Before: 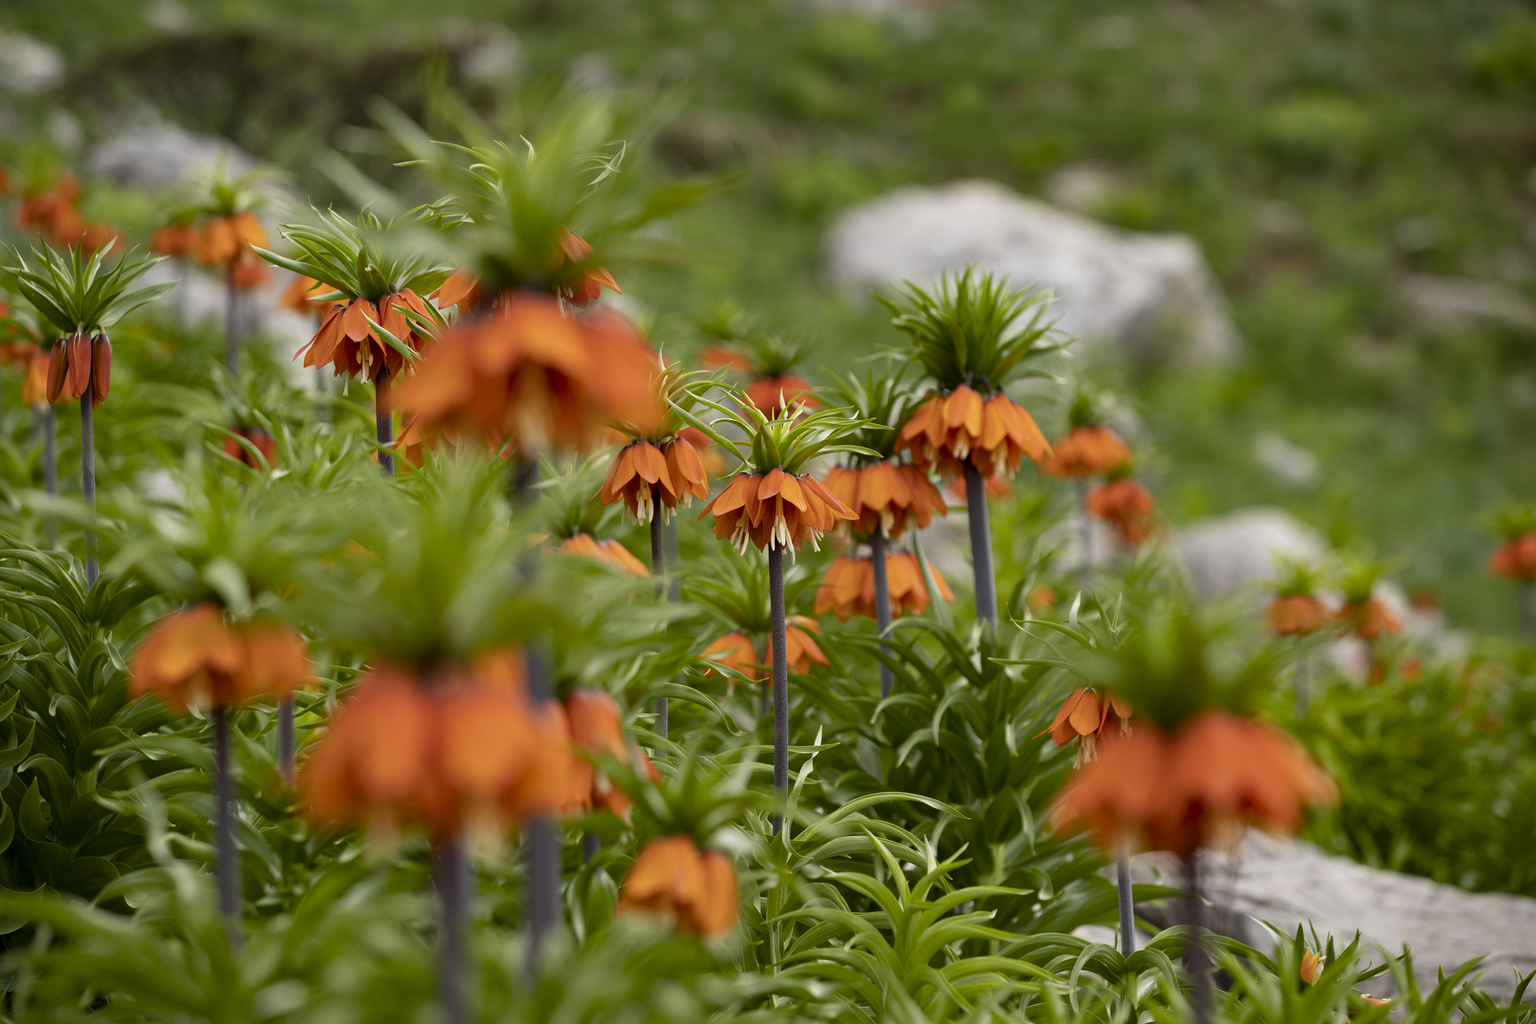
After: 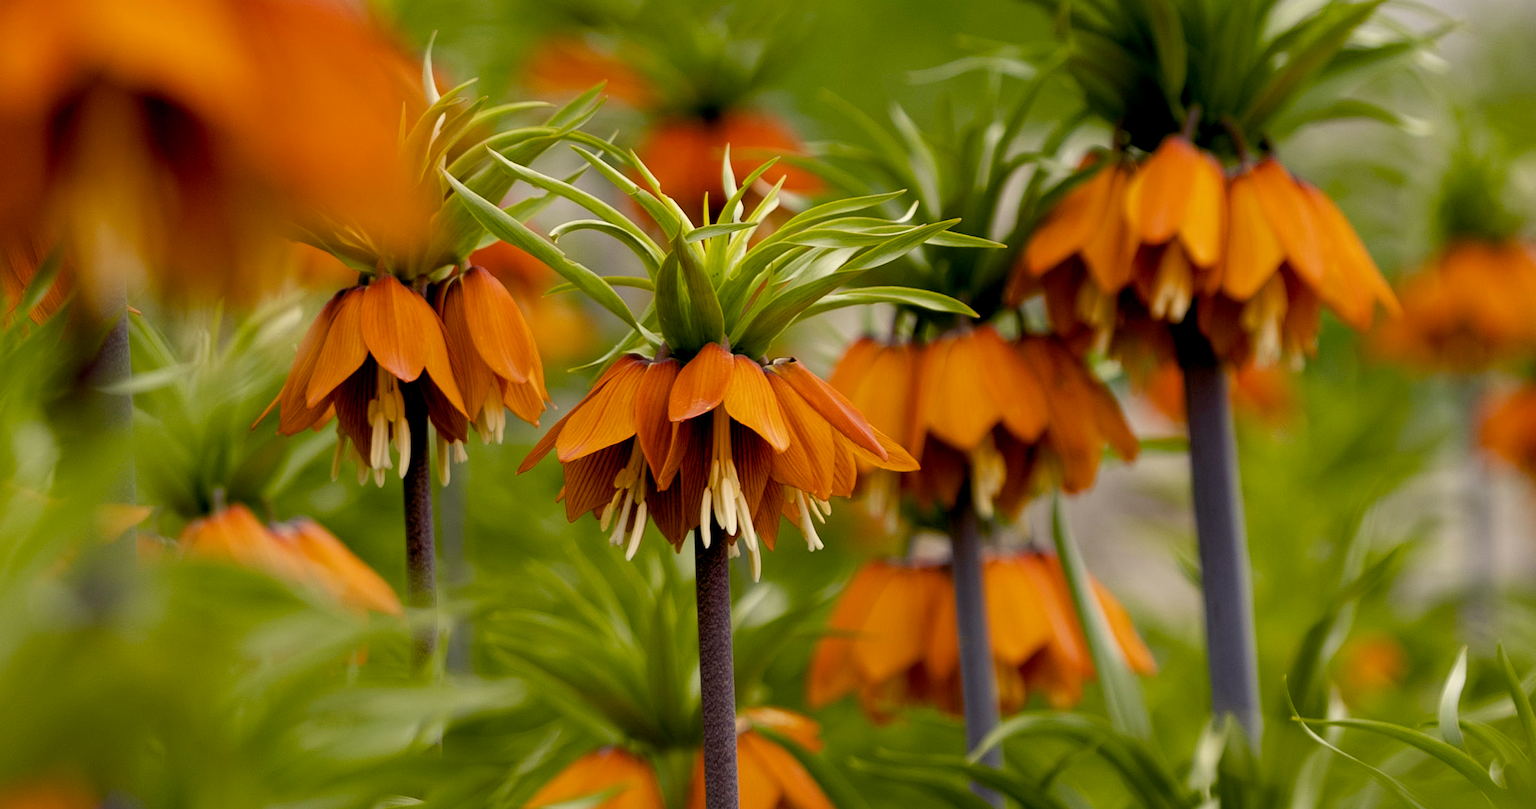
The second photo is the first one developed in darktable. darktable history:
color balance rgb: shadows lift › chroma 3%, shadows lift › hue 280.8°, power › hue 330°, highlights gain › chroma 3%, highlights gain › hue 75.6°, global offset › luminance -1%, perceptual saturation grading › global saturation 20%, perceptual saturation grading › highlights -25%, perceptual saturation grading › shadows 50%, global vibrance 20%
crop: left 31.751%, top 32.172%, right 27.8%, bottom 35.83%
